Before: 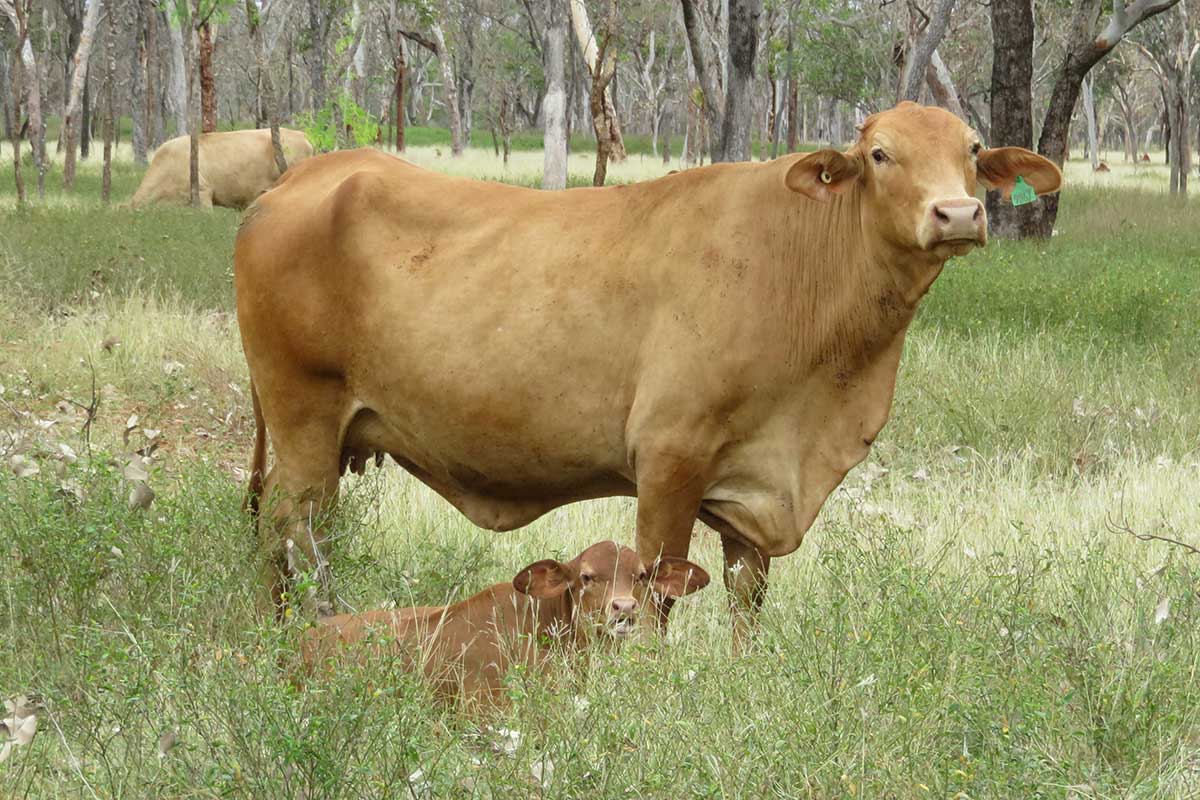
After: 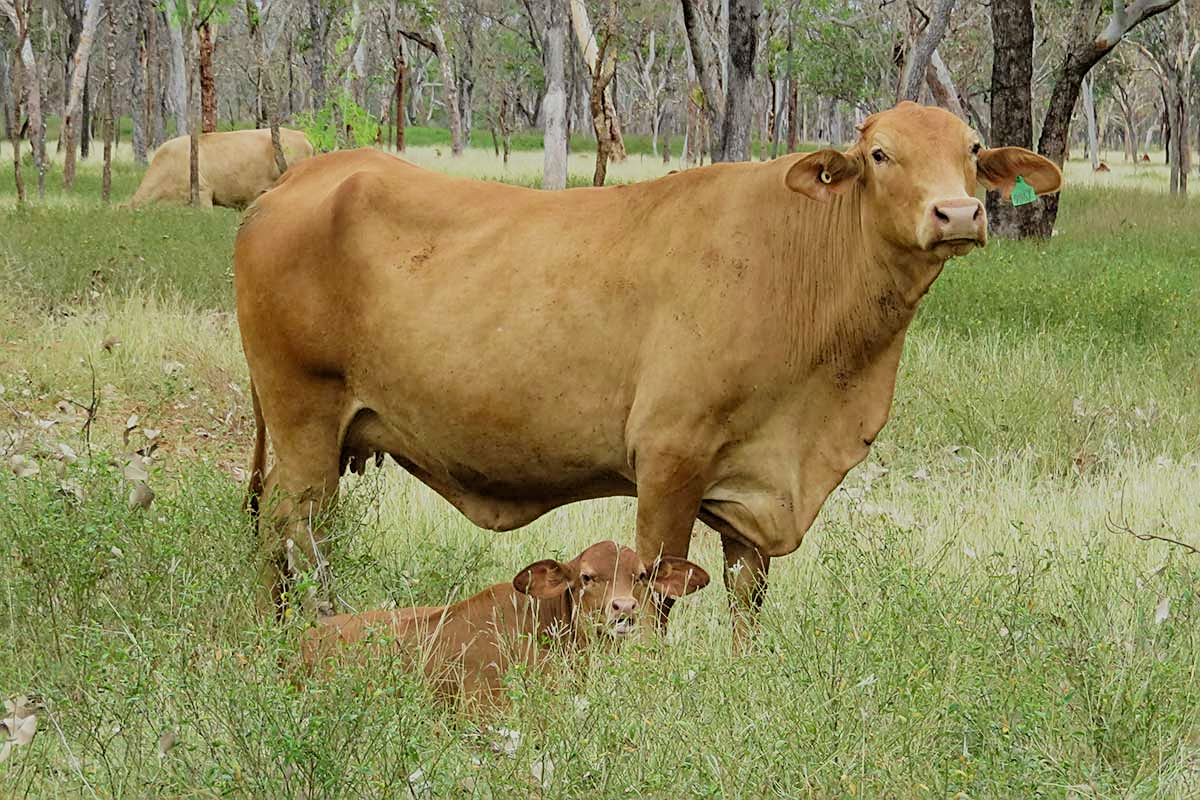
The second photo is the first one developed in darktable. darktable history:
filmic rgb: black relative exposure -7.65 EV, white relative exposure 4.56 EV, hardness 3.61, contrast 0.986
haze removal: compatibility mode true, adaptive false
velvia: on, module defaults
sharpen: on, module defaults
